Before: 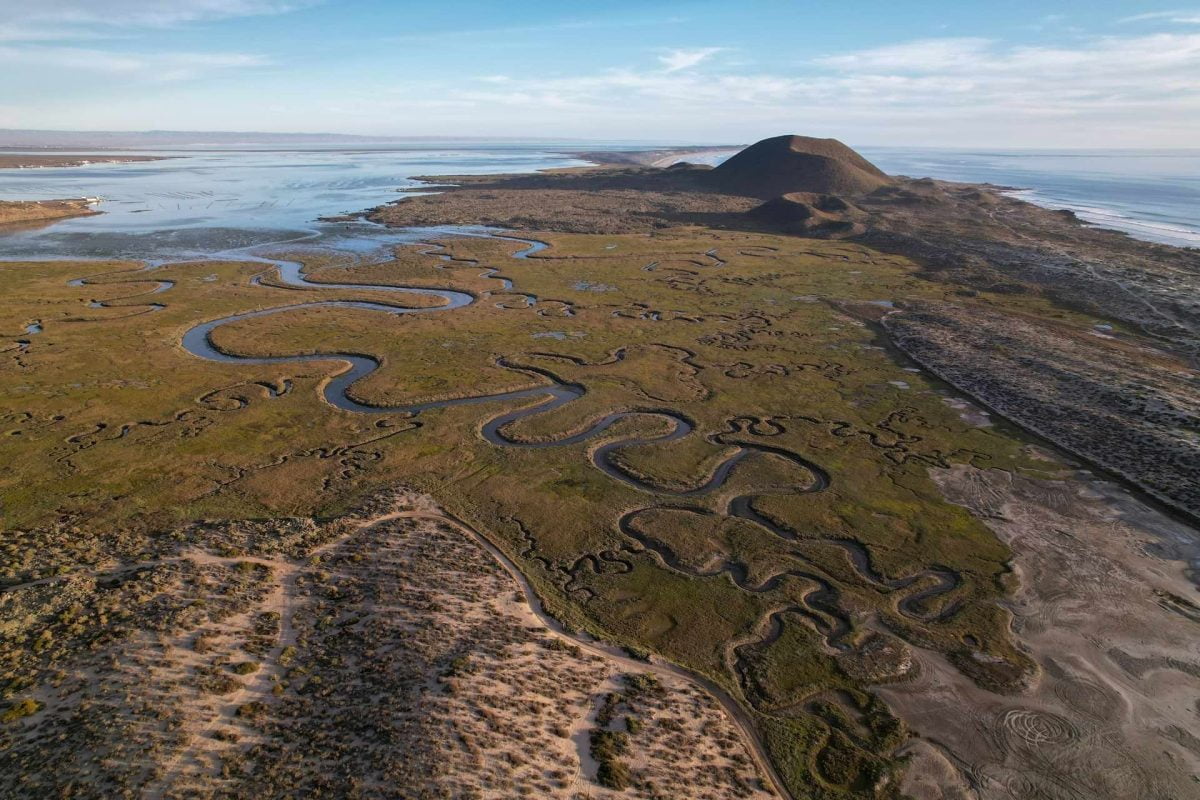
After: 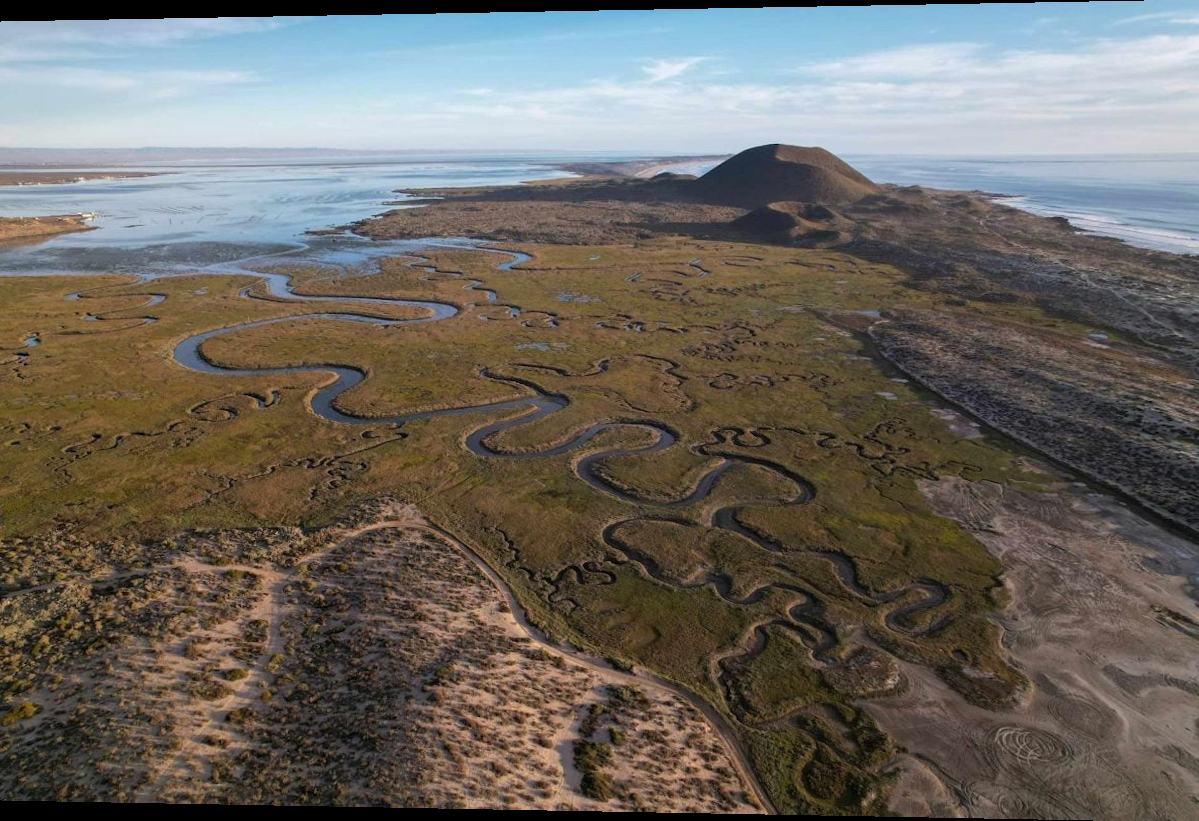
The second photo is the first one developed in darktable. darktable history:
rotate and perspective: lens shift (horizontal) -0.055, automatic cropping off
